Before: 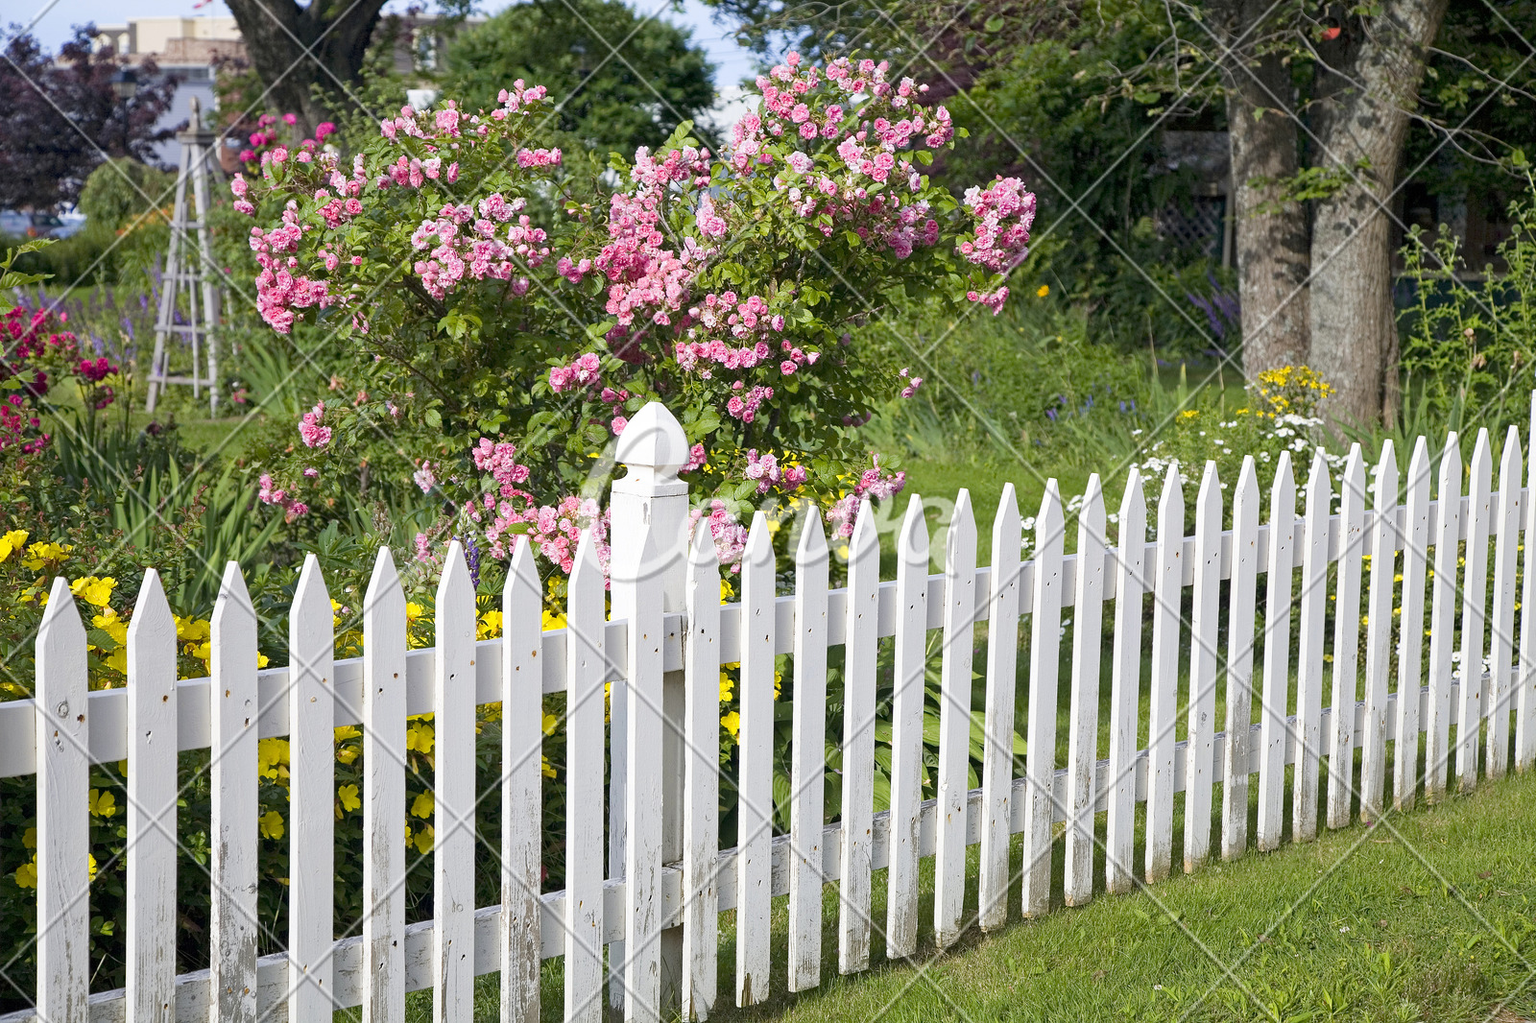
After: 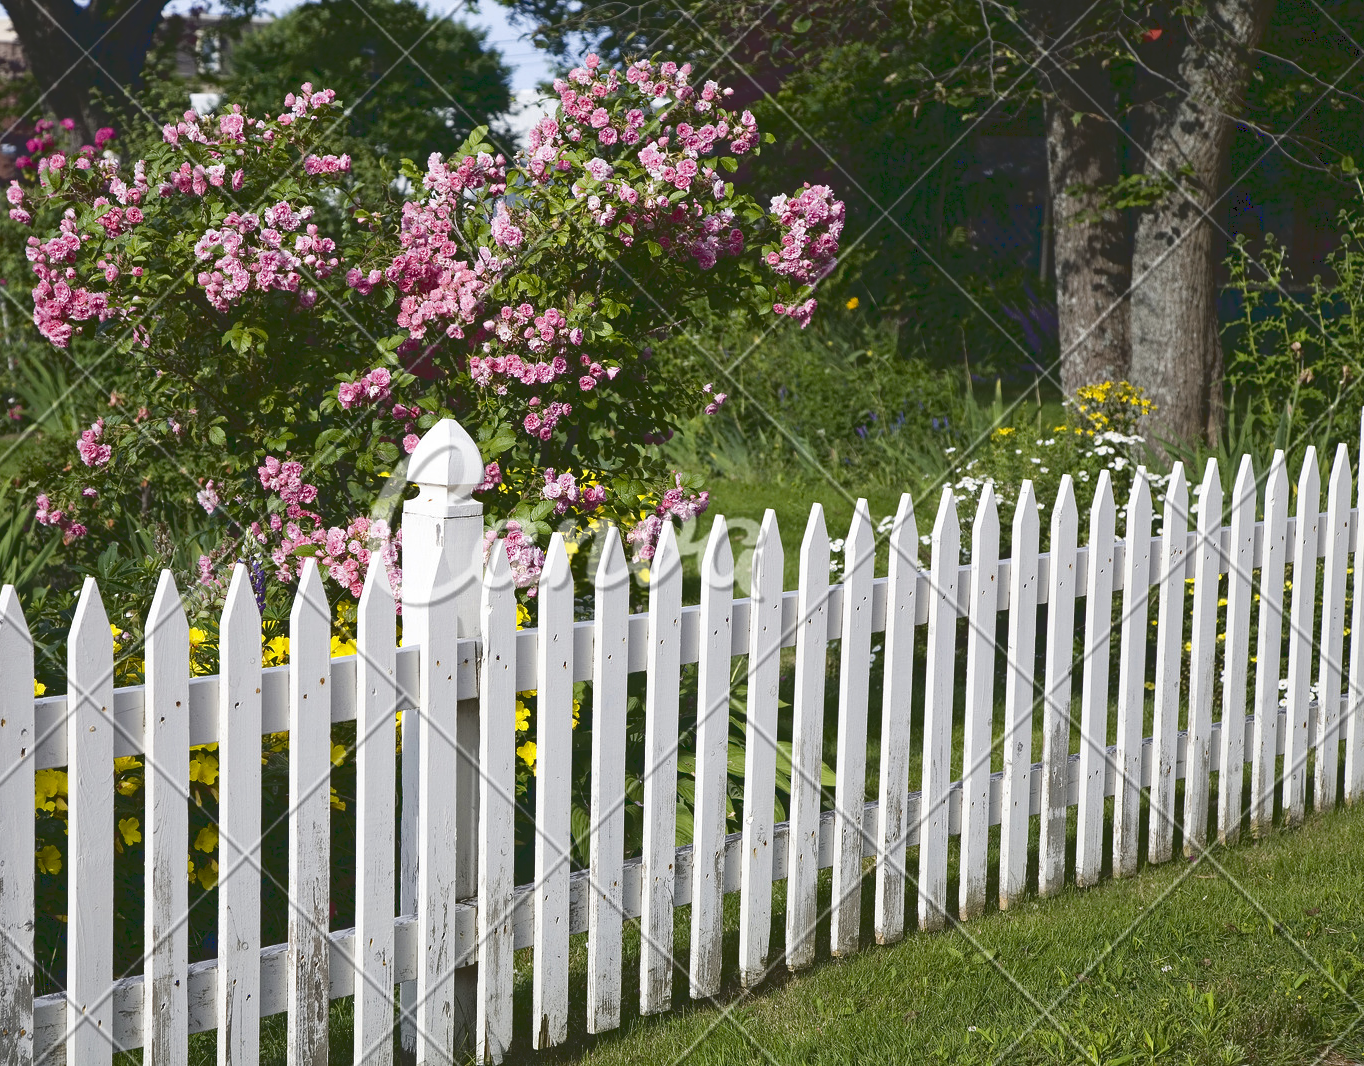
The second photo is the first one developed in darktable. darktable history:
crop and rotate: left 14.713%
base curve: curves: ch0 [(0, 0.02) (0.083, 0.036) (1, 1)]
